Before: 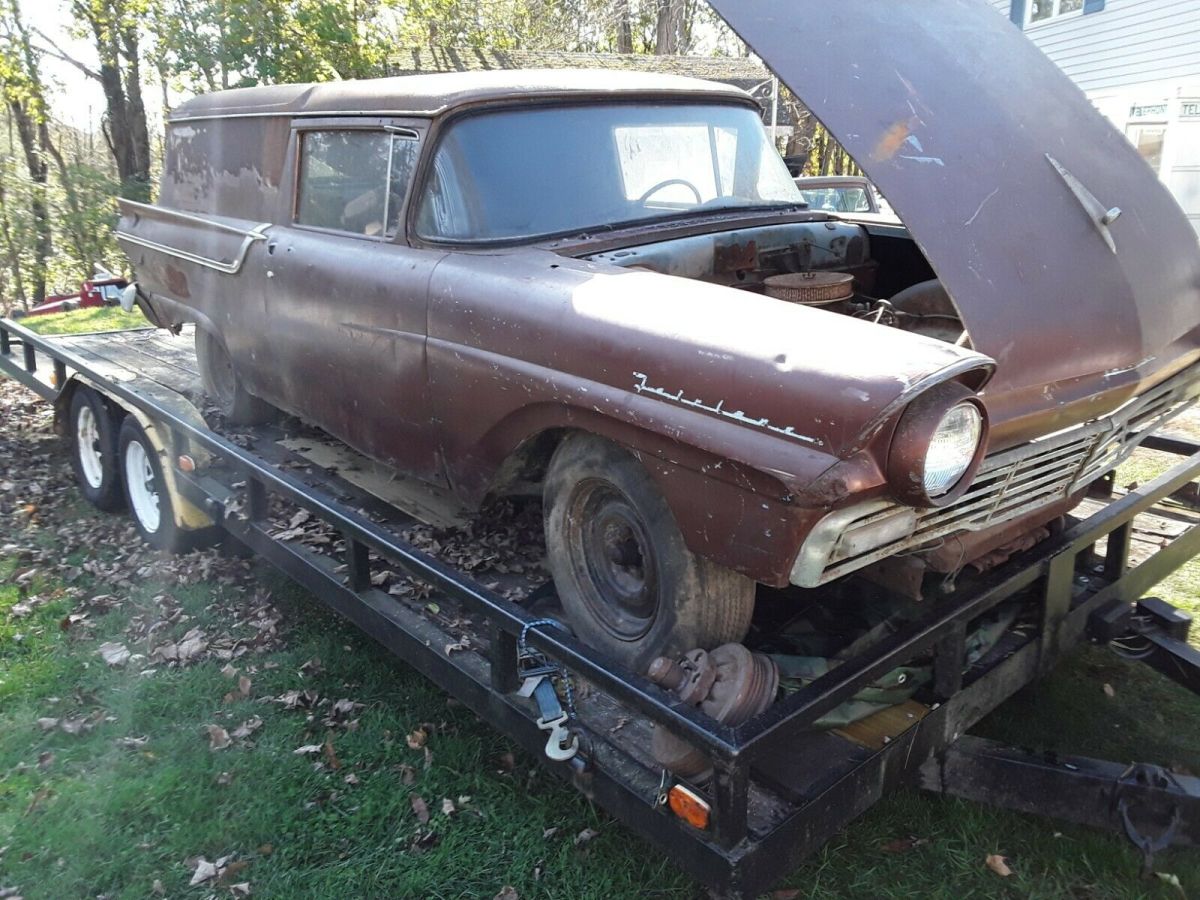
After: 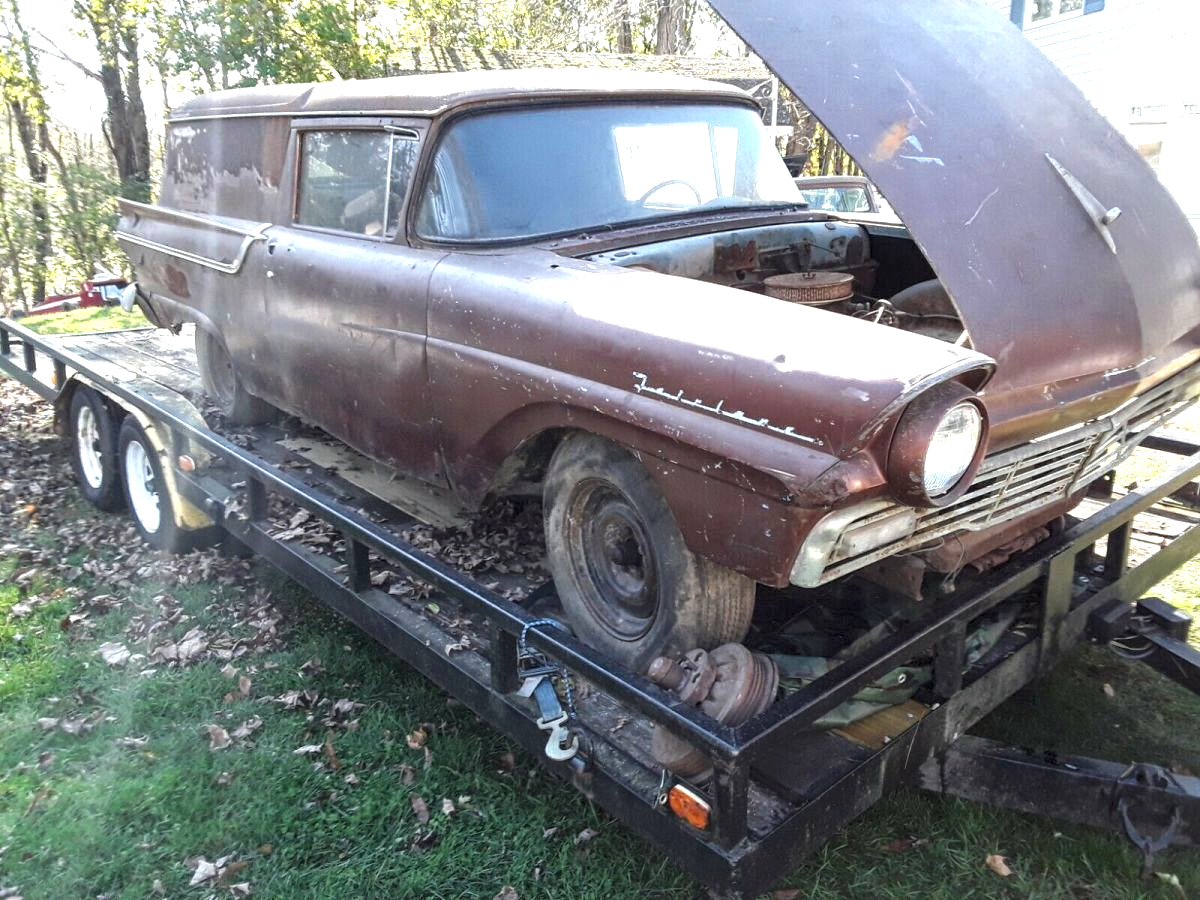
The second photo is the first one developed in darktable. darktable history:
local contrast: highlights 98%, shadows 87%, detail 160%, midtone range 0.2
exposure: exposure 0.572 EV, compensate highlight preservation false
